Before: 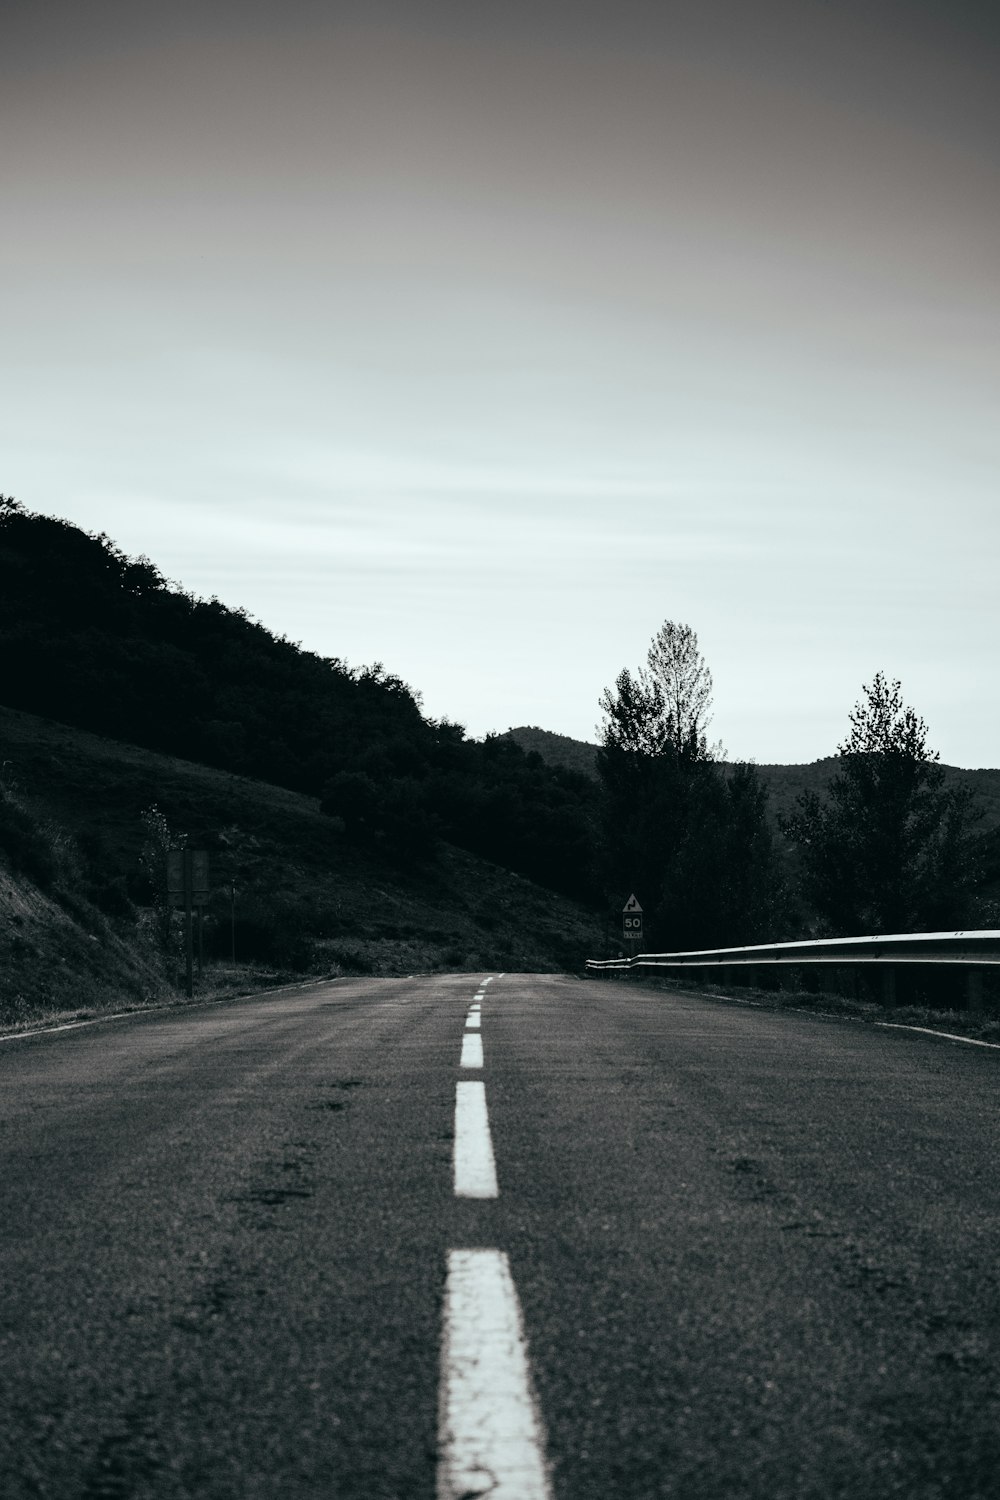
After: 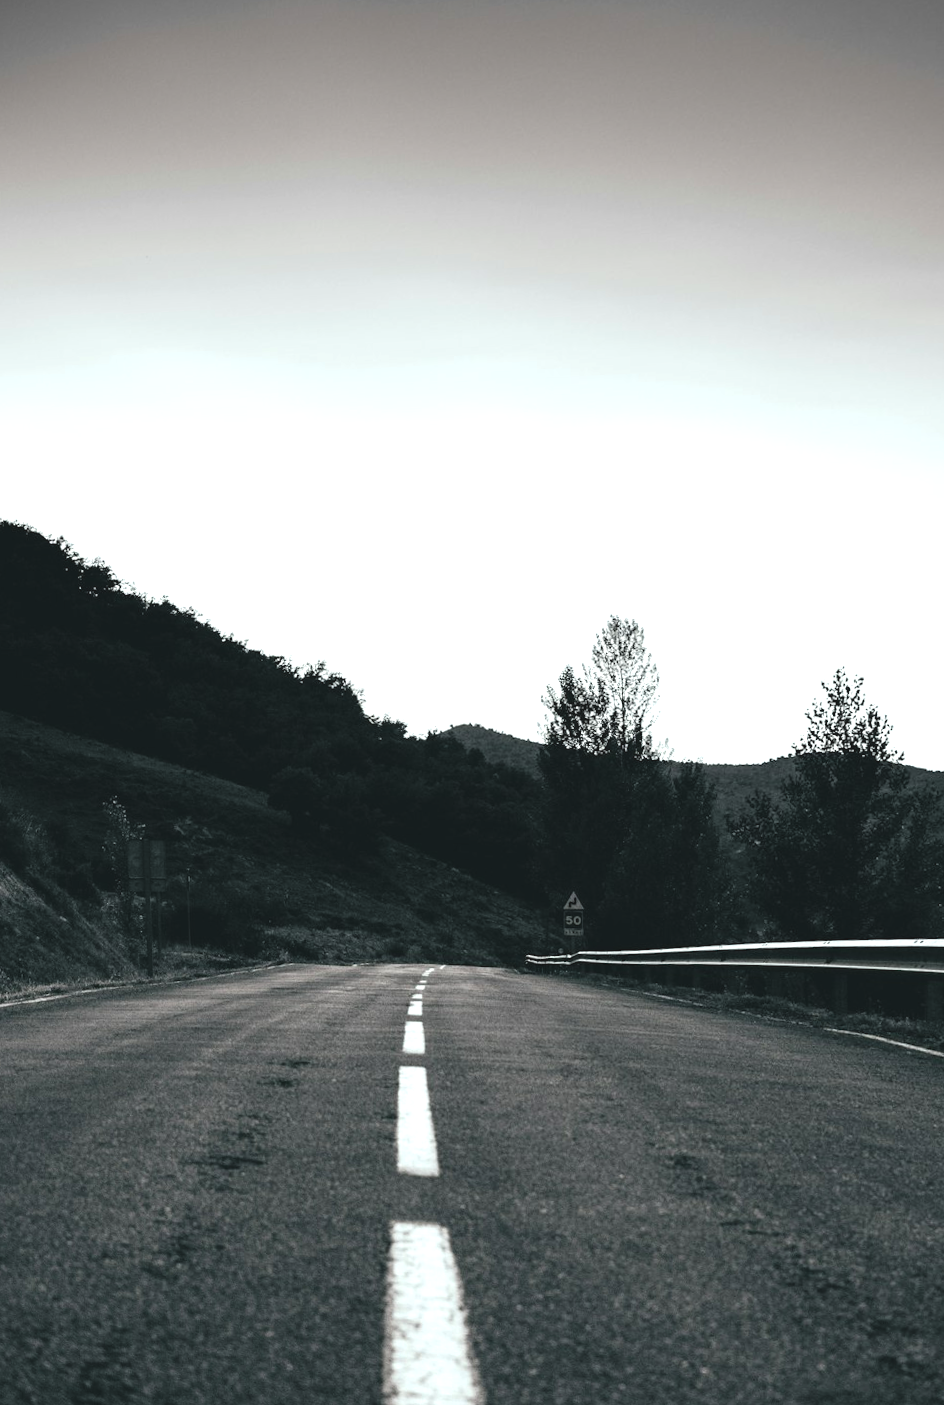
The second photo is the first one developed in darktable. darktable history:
exposure: black level correction -0.005, exposure 0.622 EV, compensate highlight preservation false
rotate and perspective: rotation 0.062°, lens shift (vertical) 0.115, lens shift (horizontal) -0.133, crop left 0.047, crop right 0.94, crop top 0.061, crop bottom 0.94
